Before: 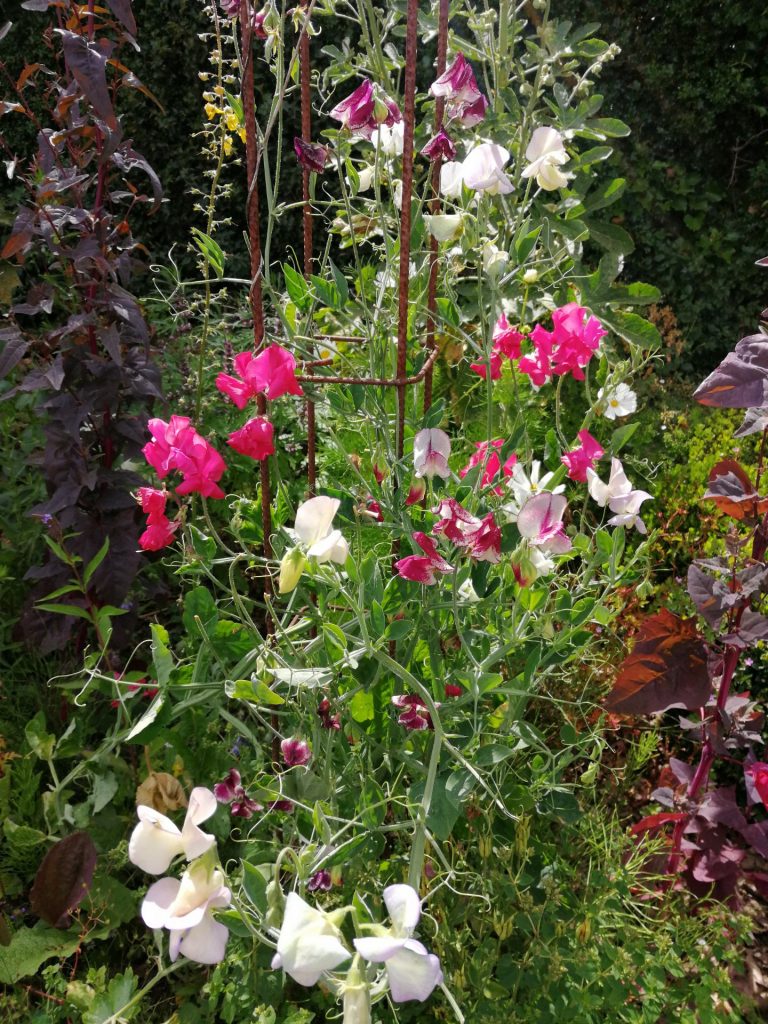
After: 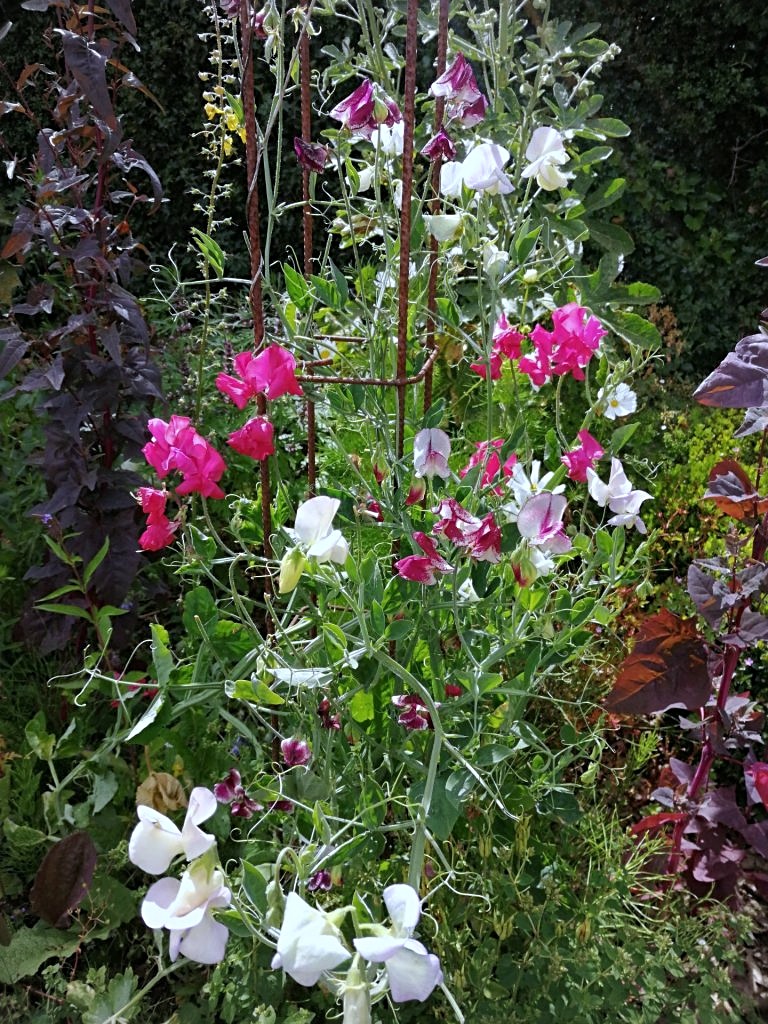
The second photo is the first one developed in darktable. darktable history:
sharpen: radius 2.529, amount 0.323
vignetting: brightness -0.167
color balance: input saturation 99%
white balance: red 0.926, green 1.003, blue 1.133
